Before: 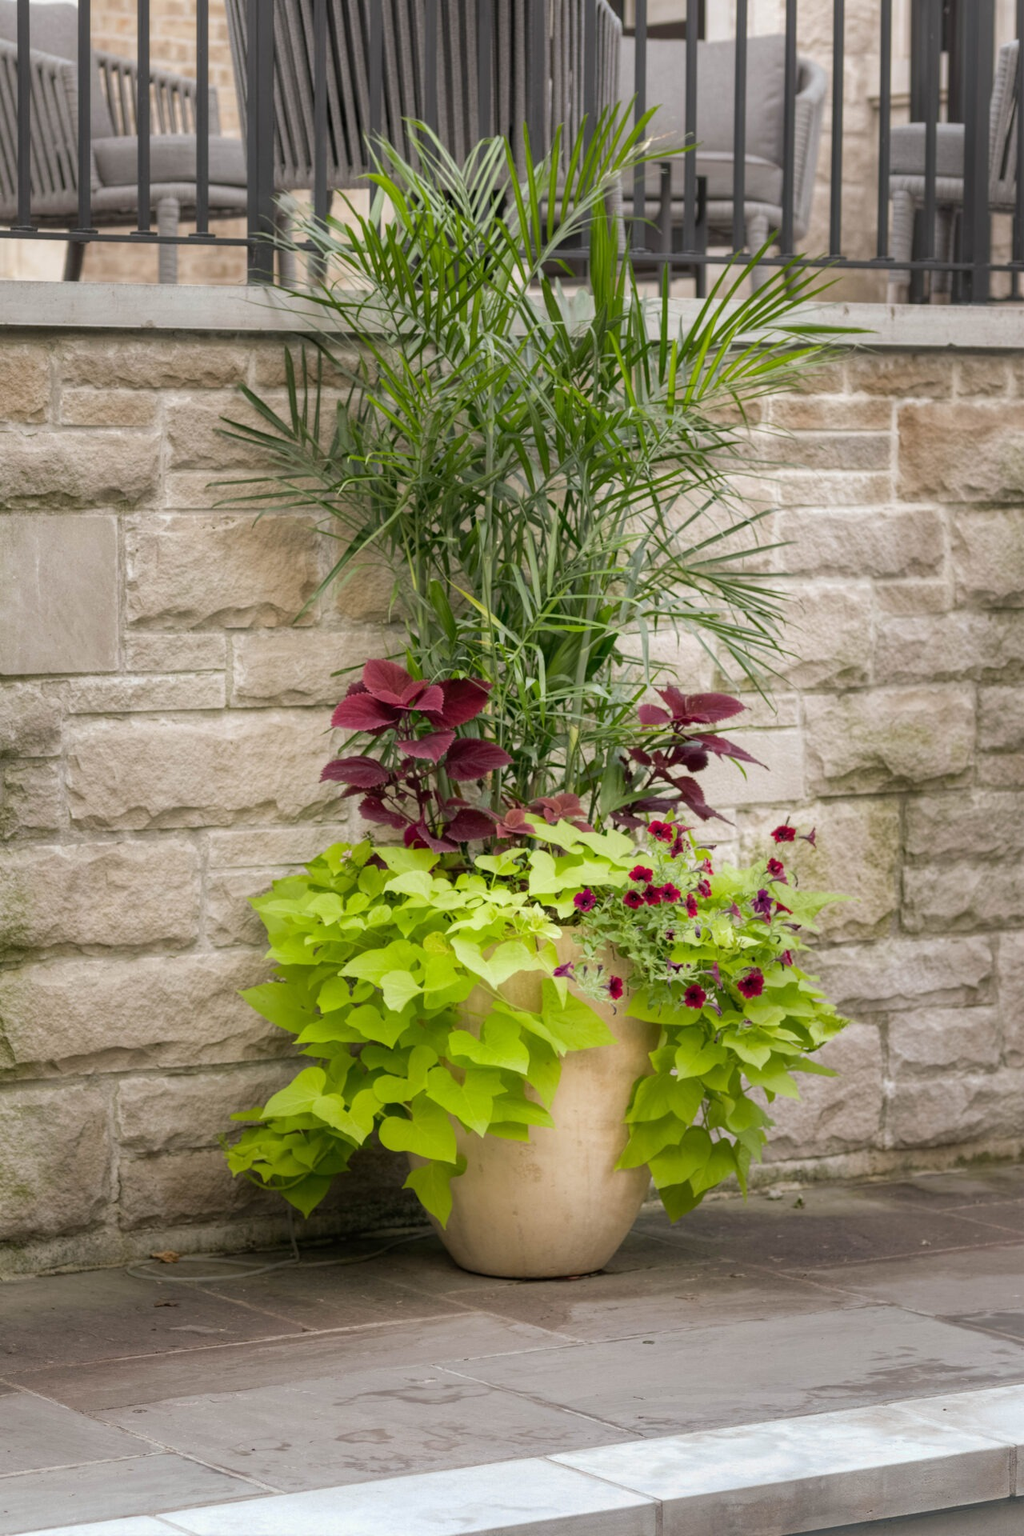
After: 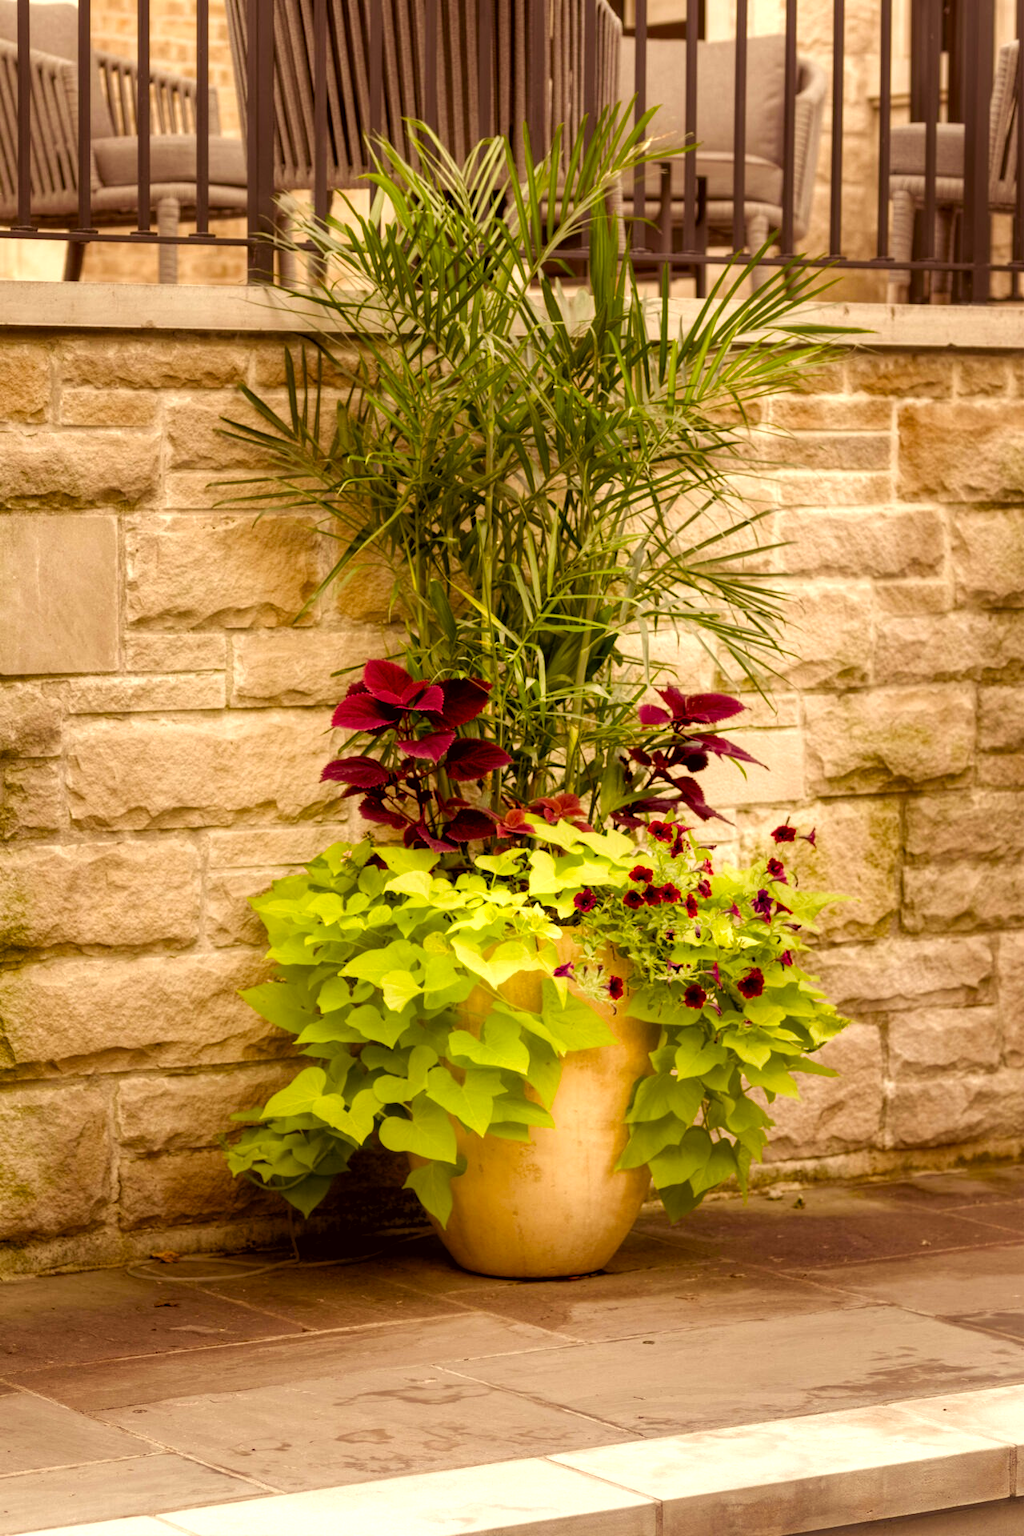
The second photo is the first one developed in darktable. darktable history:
color balance rgb: shadows lift › luminance -21.66%, shadows lift › chroma 8.98%, shadows lift › hue 283.37°, power › chroma 1.55%, power › hue 25.59°, highlights gain › luminance 6.08%, highlights gain › chroma 2.55%, highlights gain › hue 90°, global offset › luminance -0.87%, perceptual saturation grading › global saturation 27.49%, perceptual saturation grading › highlights -28.39%, perceptual saturation grading › mid-tones 15.22%, perceptual saturation grading › shadows 33.98%, perceptual brilliance grading › highlights 10%, perceptual brilliance grading › mid-tones 5%
color correction: highlights a* 8.98, highlights b* 15.09, shadows a* -0.49, shadows b* 26.52
